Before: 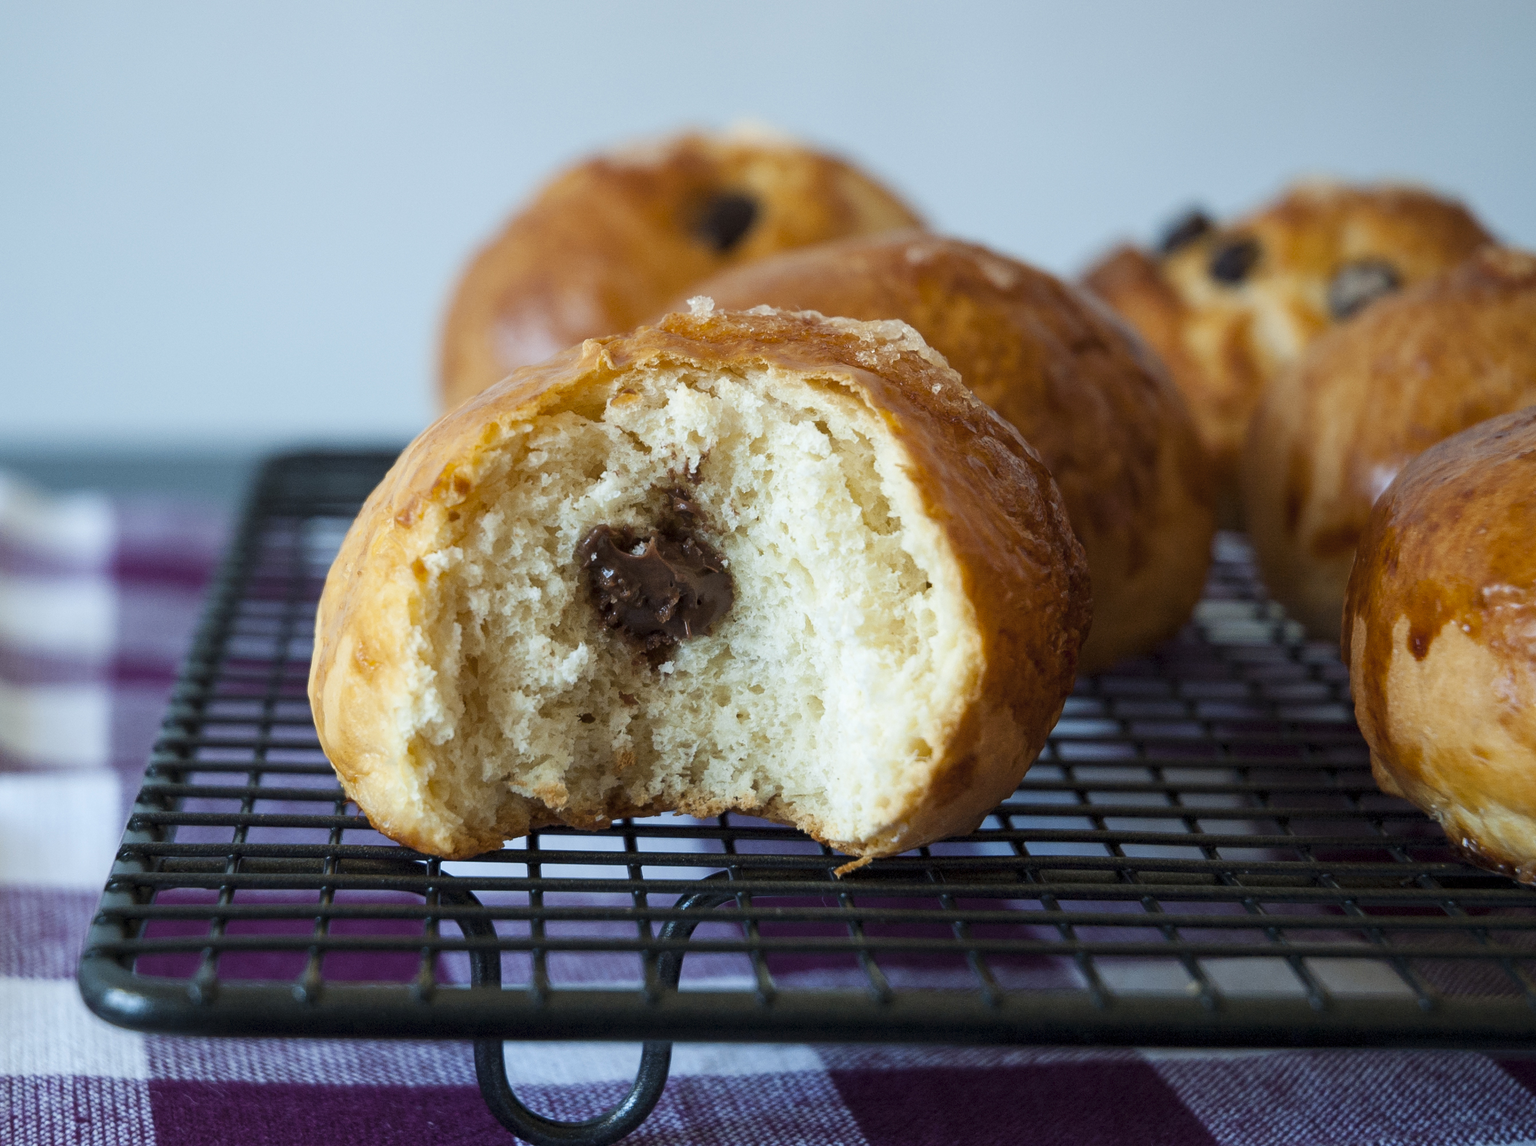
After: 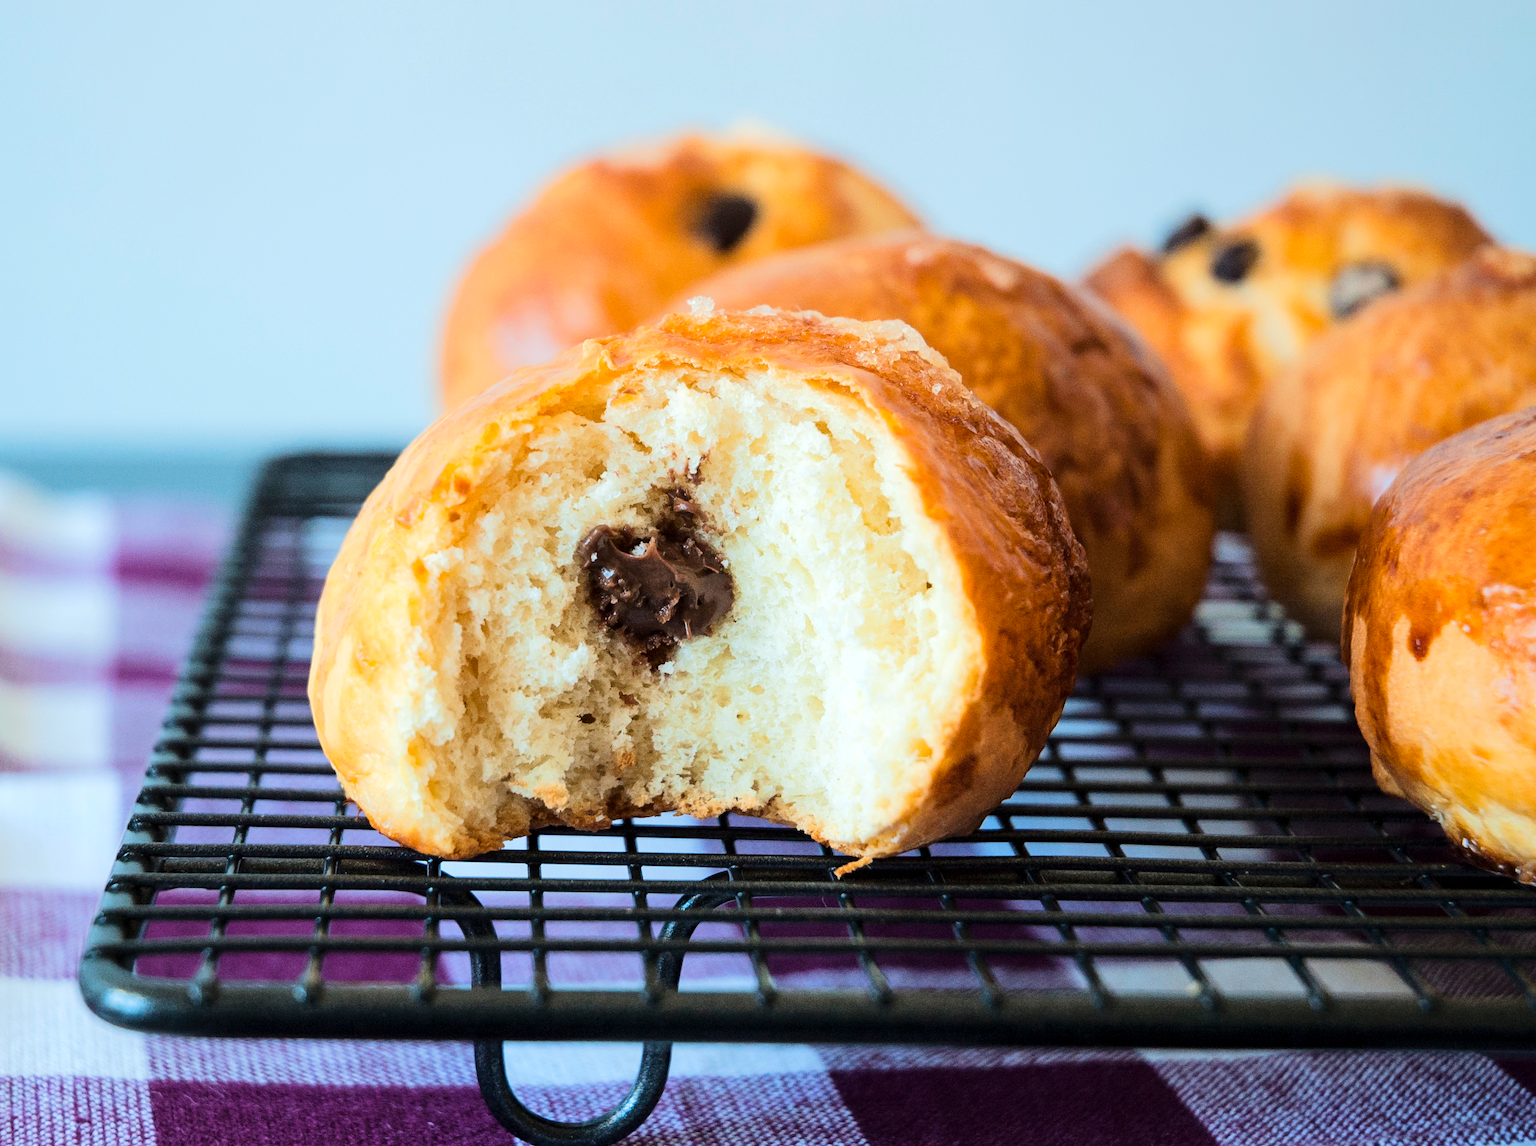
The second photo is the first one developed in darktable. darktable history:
tone equalizer: -7 EV 0.149 EV, -6 EV 0.613 EV, -5 EV 1.11 EV, -4 EV 1.31 EV, -3 EV 1.16 EV, -2 EV 0.6 EV, -1 EV 0.16 EV, edges refinement/feathering 500, mask exposure compensation -1.57 EV, preserve details no
